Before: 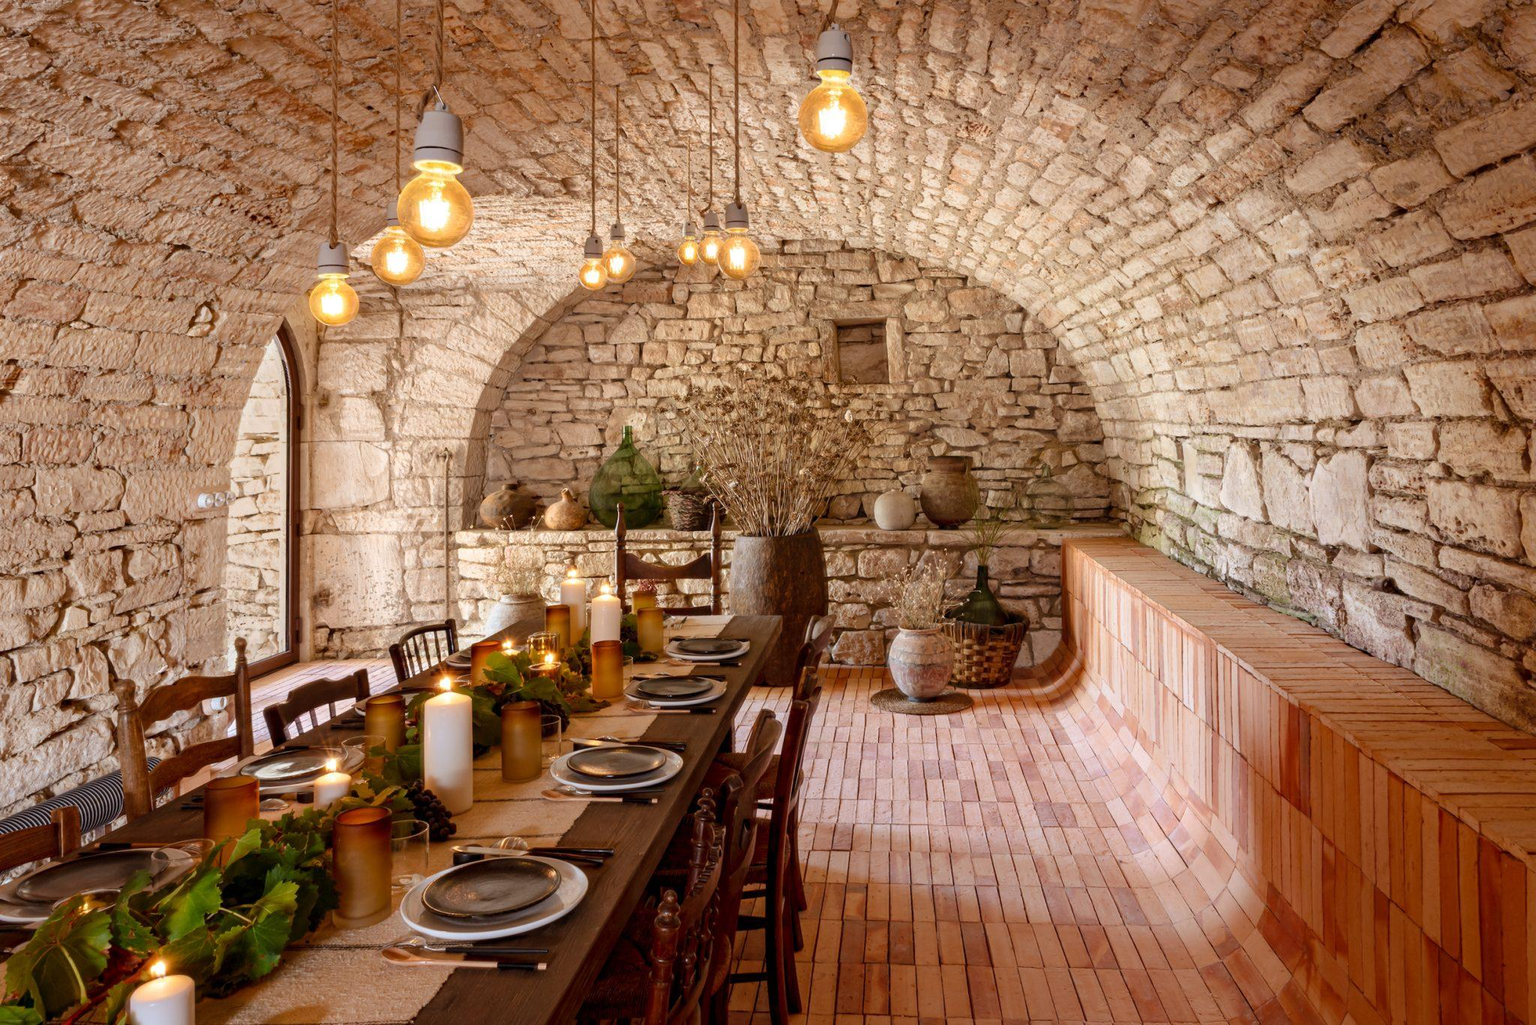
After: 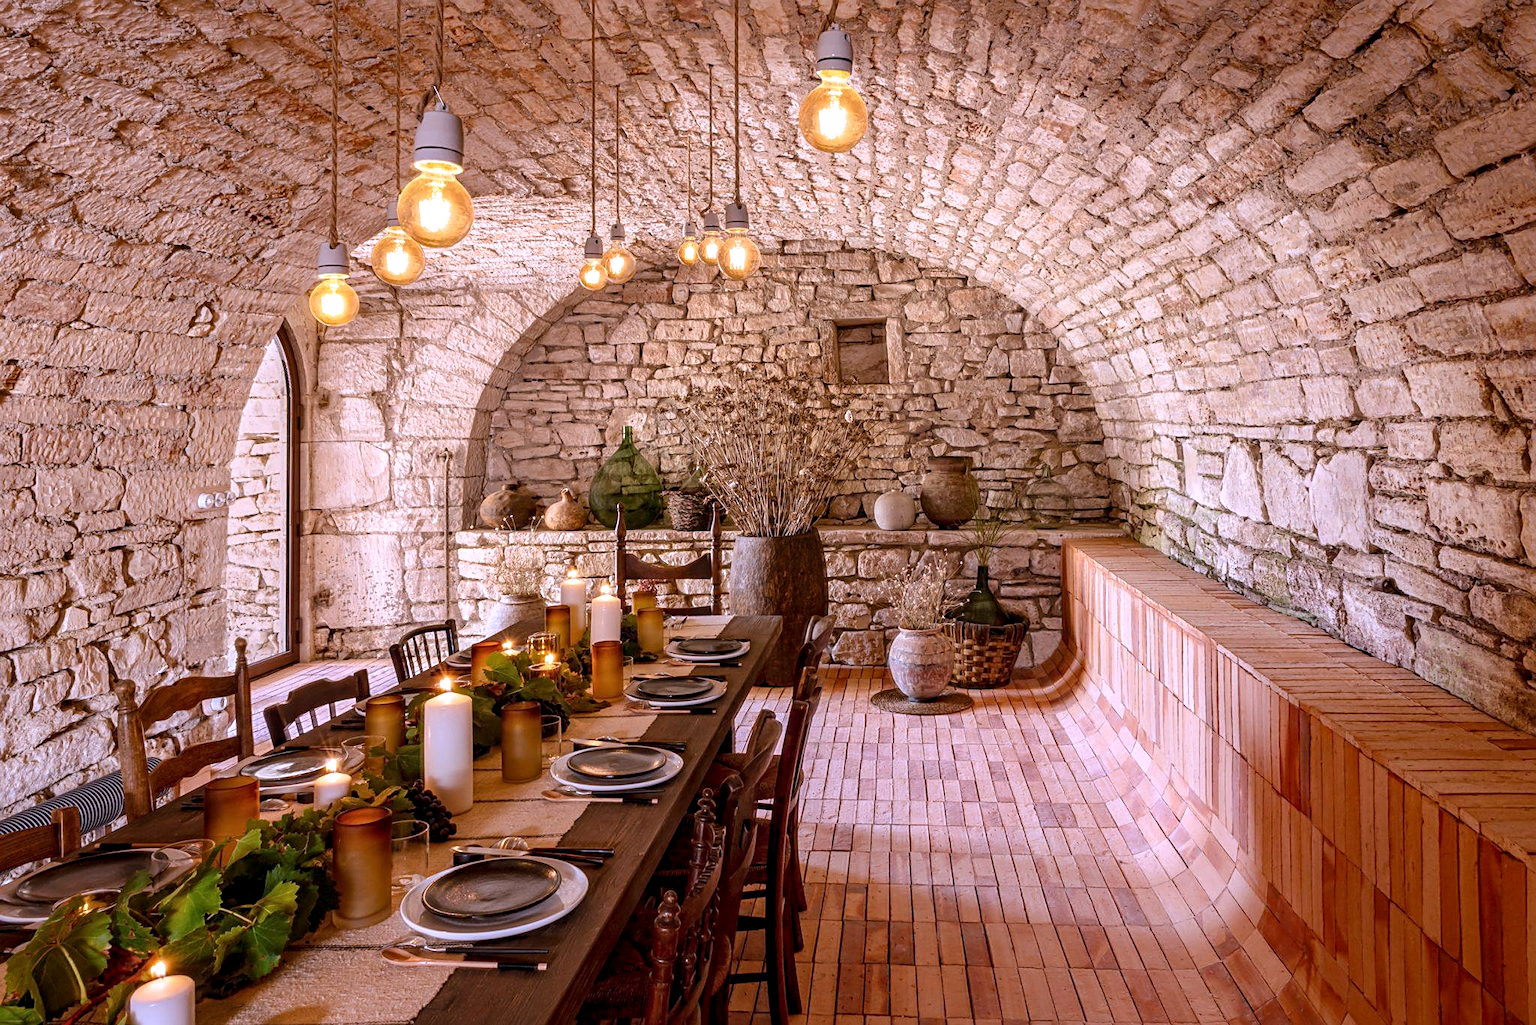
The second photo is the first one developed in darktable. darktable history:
sharpen: on, module defaults
white balance: red 1.042, blue 1.17
local contrast: on, module defaults
